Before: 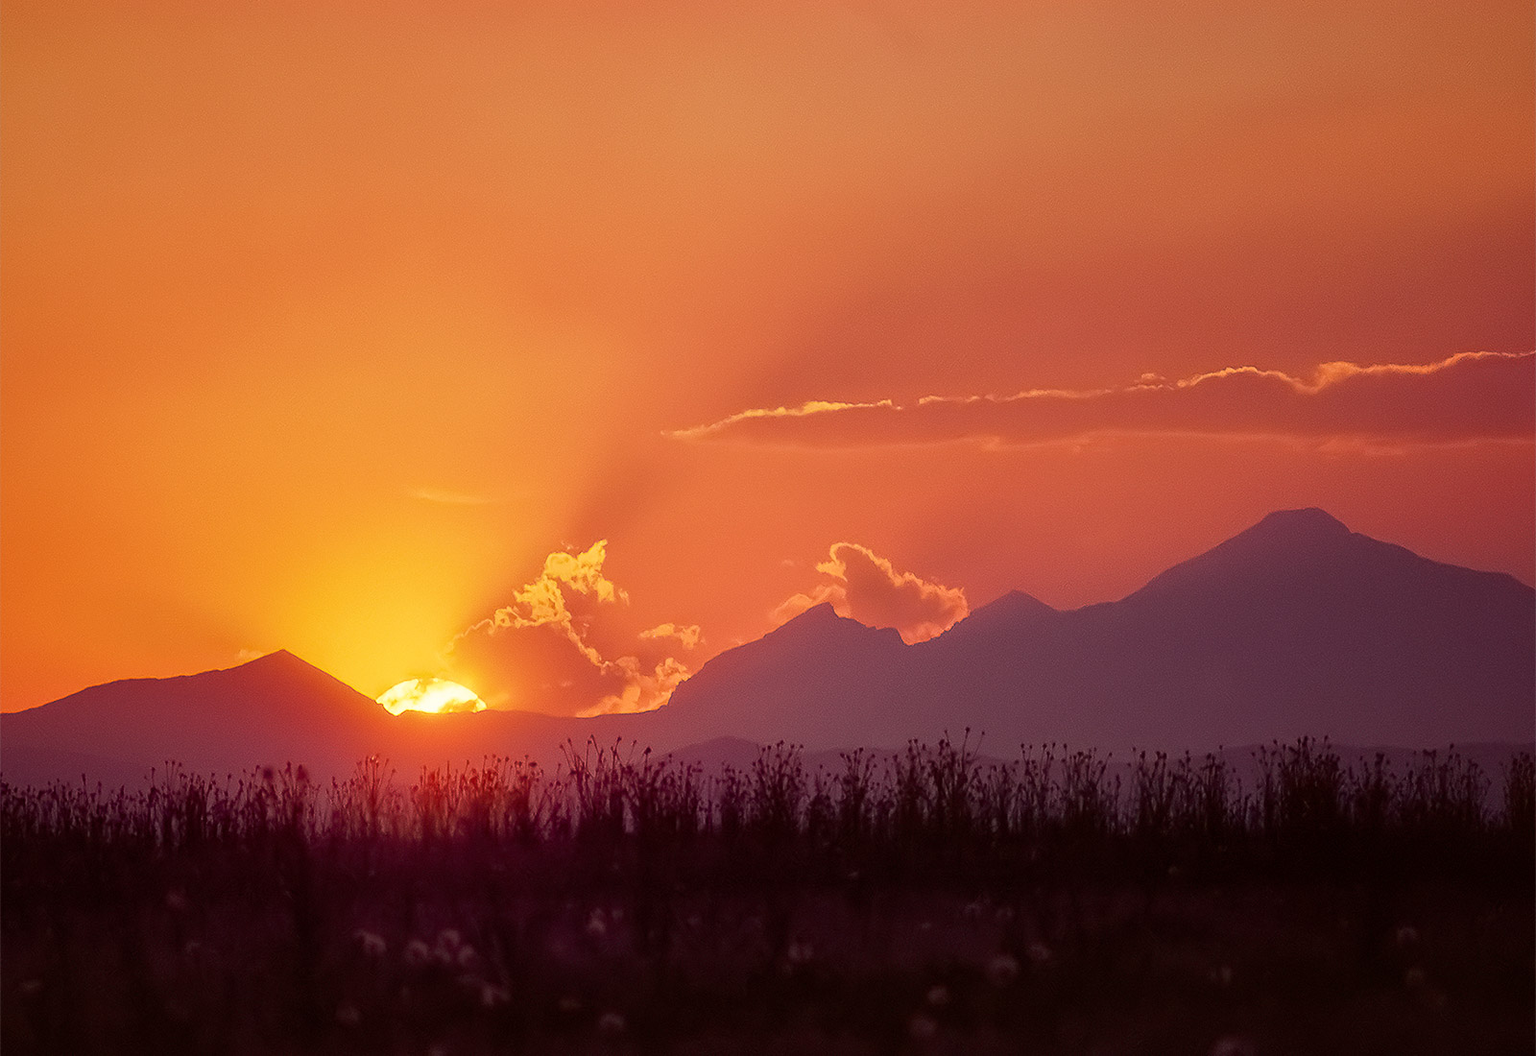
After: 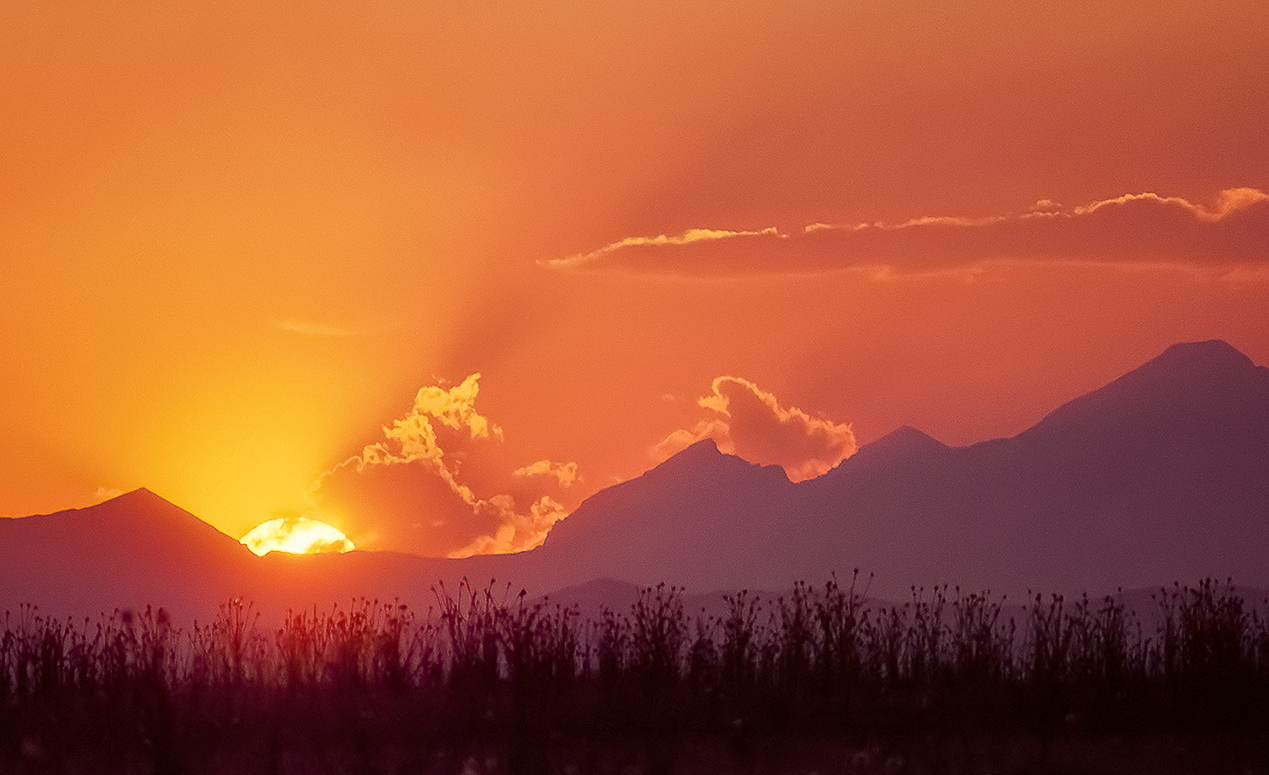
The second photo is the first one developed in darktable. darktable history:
crop: left 9.523%, top 17.213%, right 11.135%, bottom 12.308%
